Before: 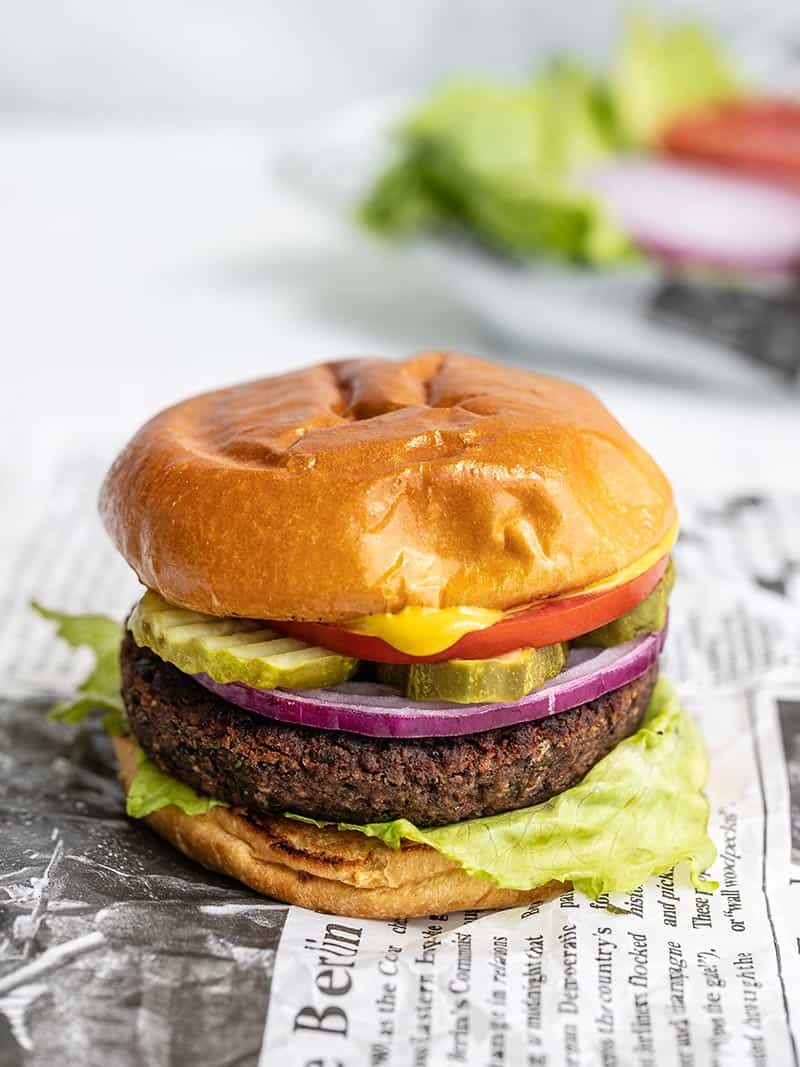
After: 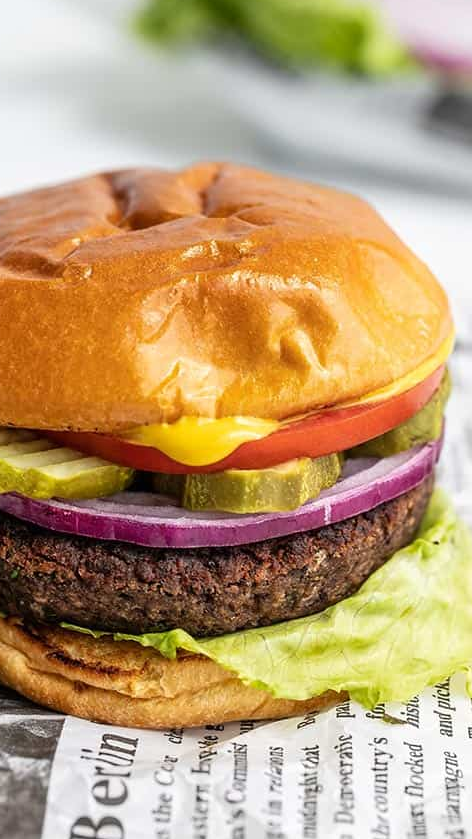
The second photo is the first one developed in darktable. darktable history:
crop and rotate: left 28.107%, top 17.846%, right 12.82%, bottom 3.461%
